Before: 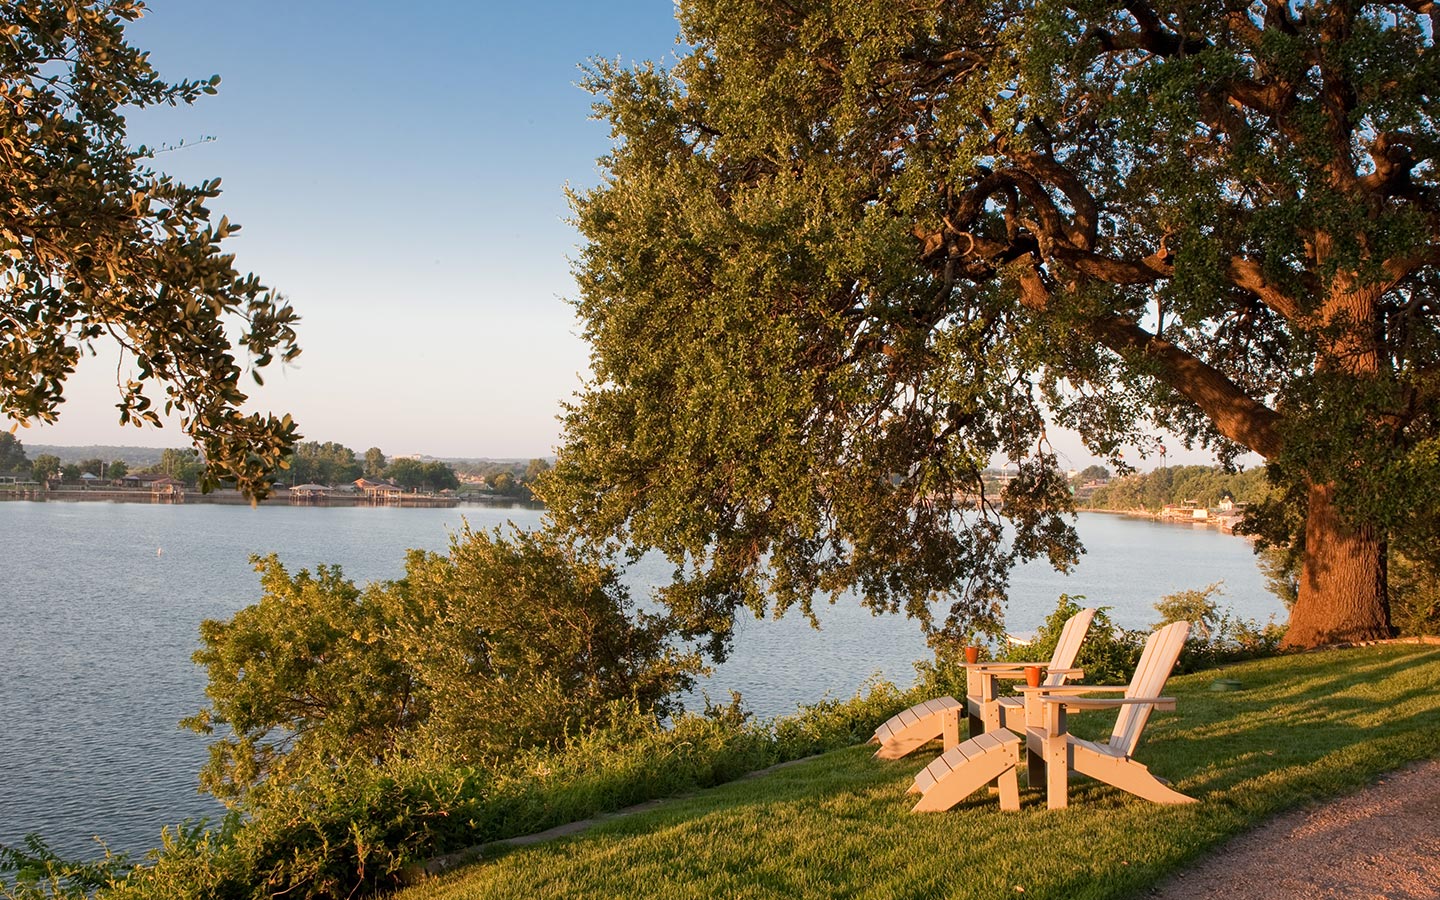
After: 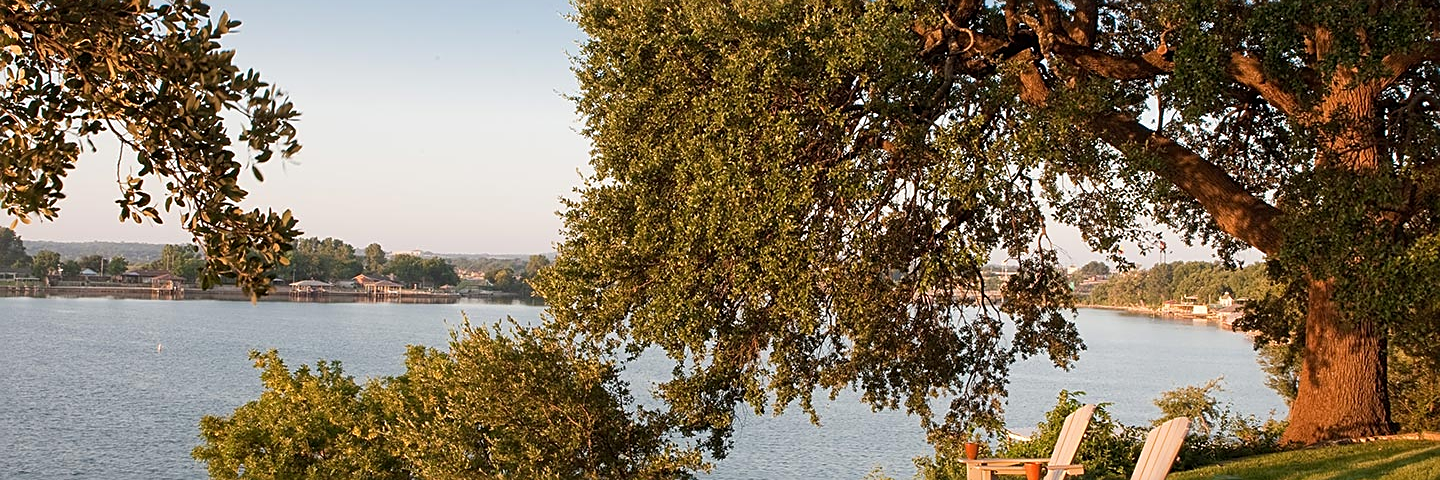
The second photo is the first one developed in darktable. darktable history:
crop and rotate: top 22.773%, bottom 23.805%
sharpen: on, module defaults
